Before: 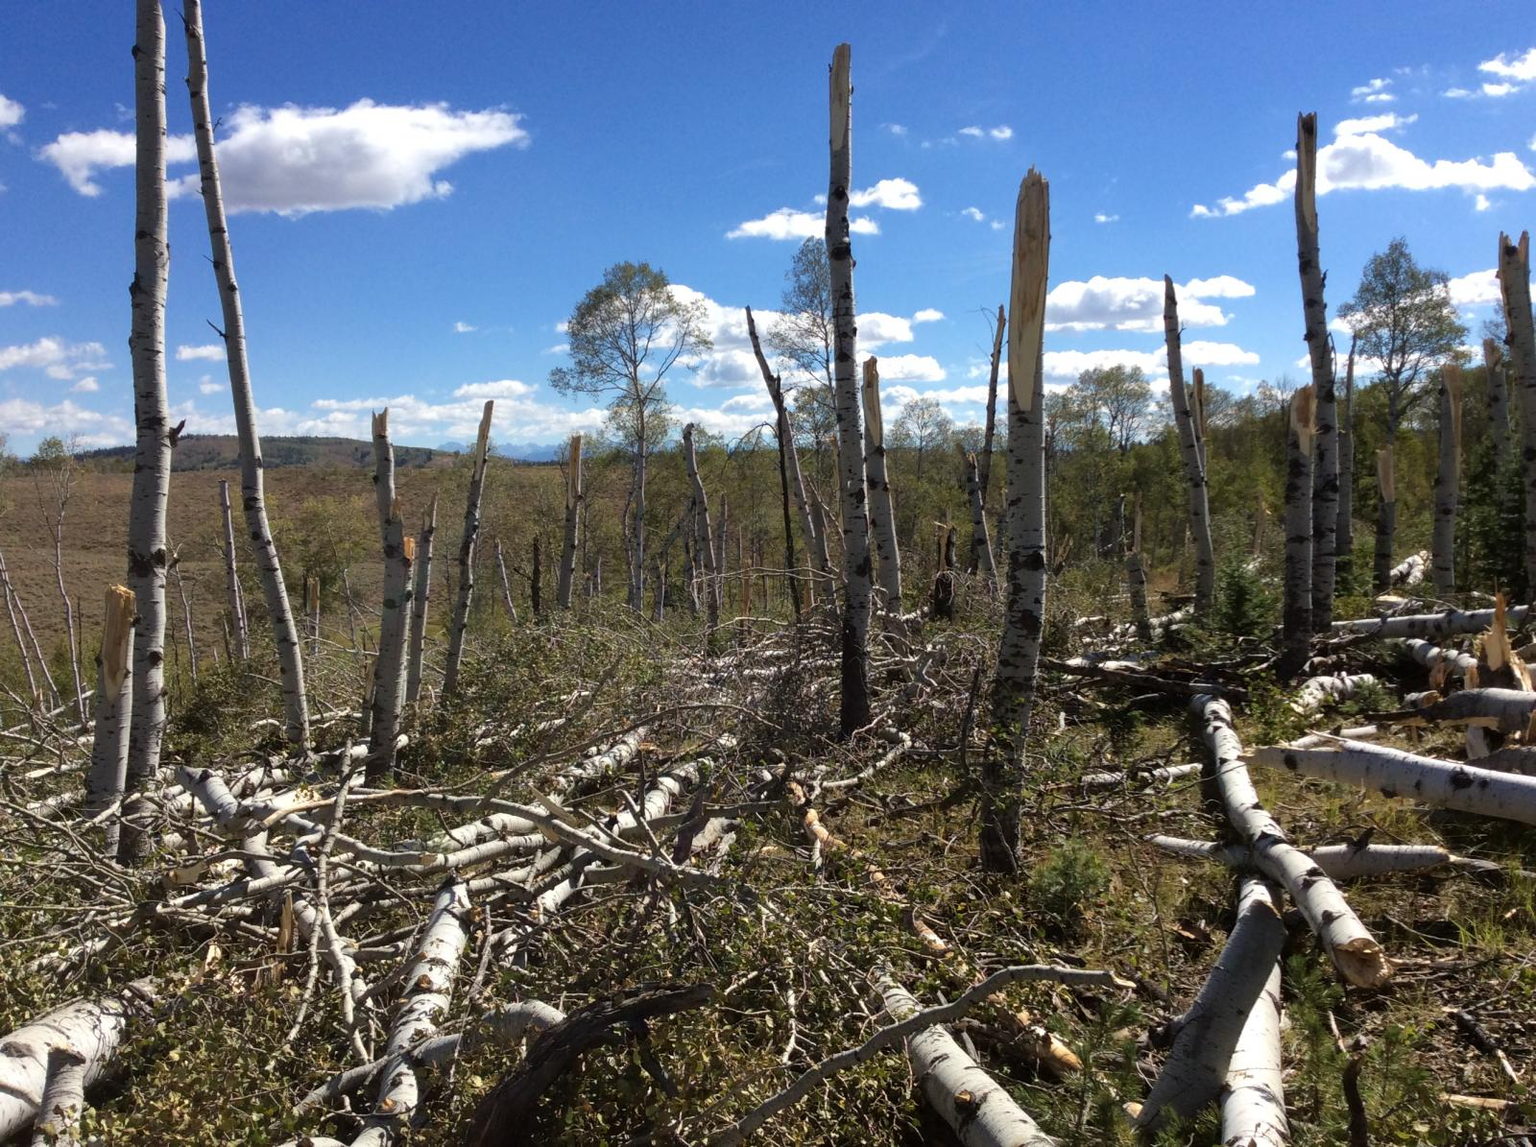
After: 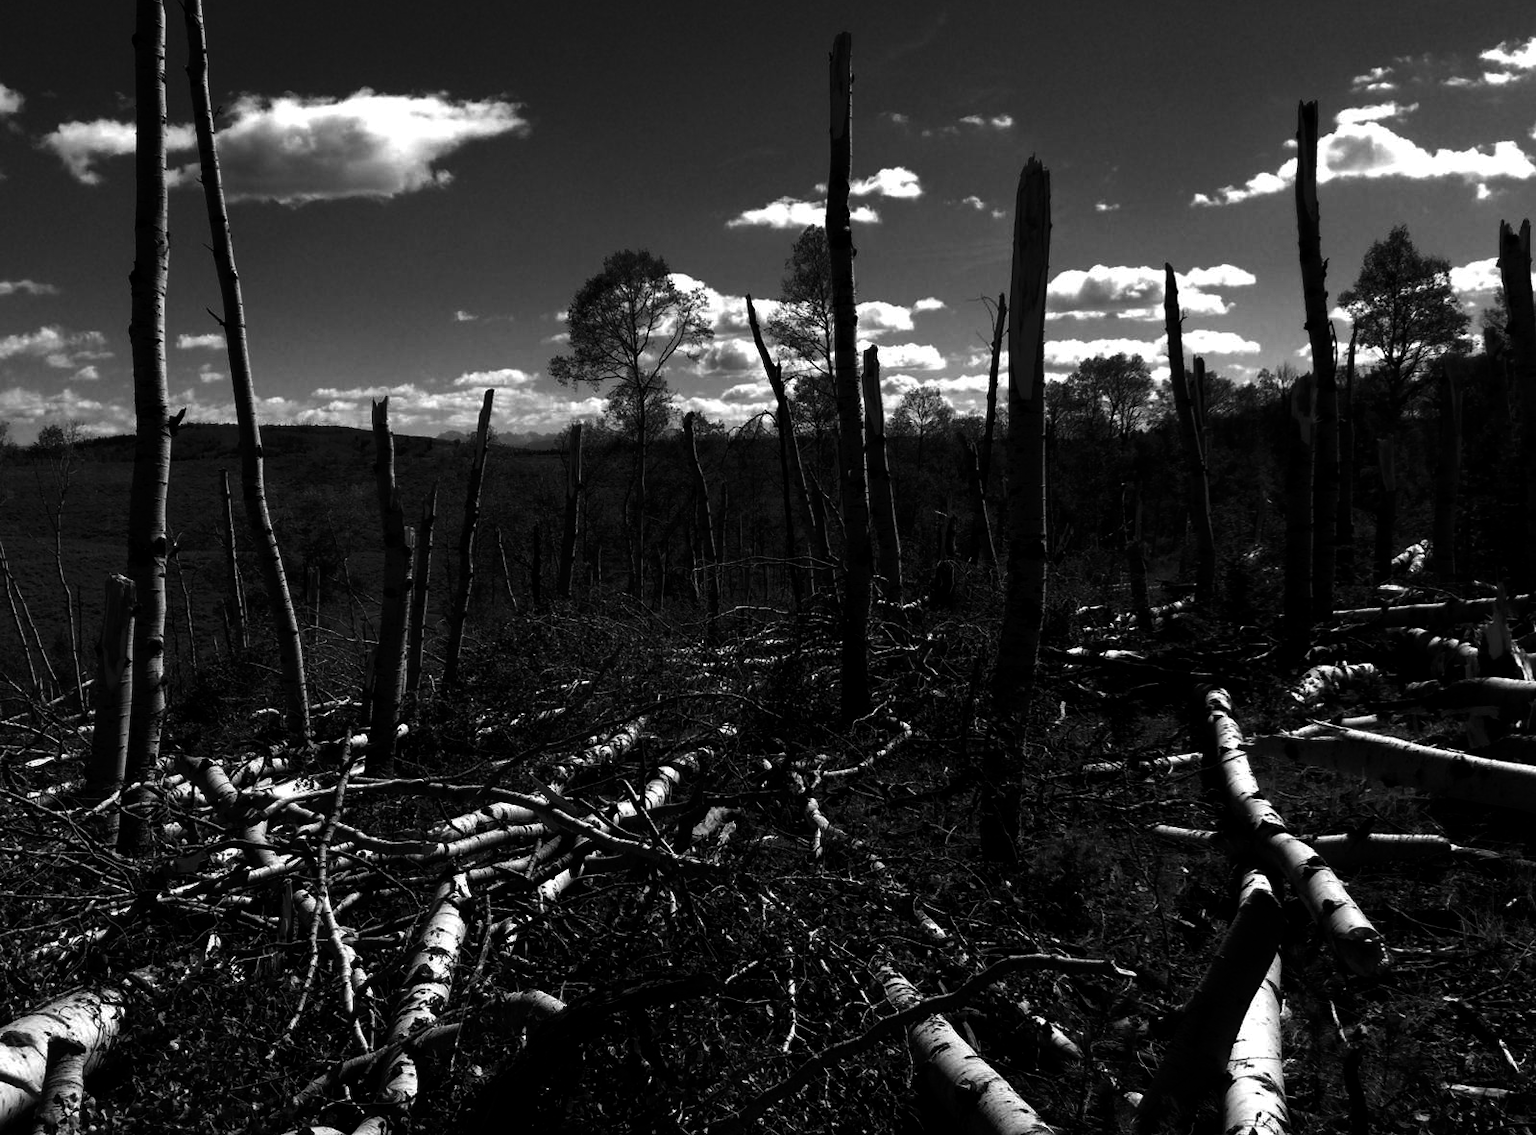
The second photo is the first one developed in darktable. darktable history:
contrast brightness saturation: contrast 0.02, brightness -1, saturation -1
white balance: emerald 1
crop: top 1.049%, right 0.001%
monochrome: on, module defaults
color calibration: illuminant custom, x 0.261, y 0.521, temperature 7054.11 K
